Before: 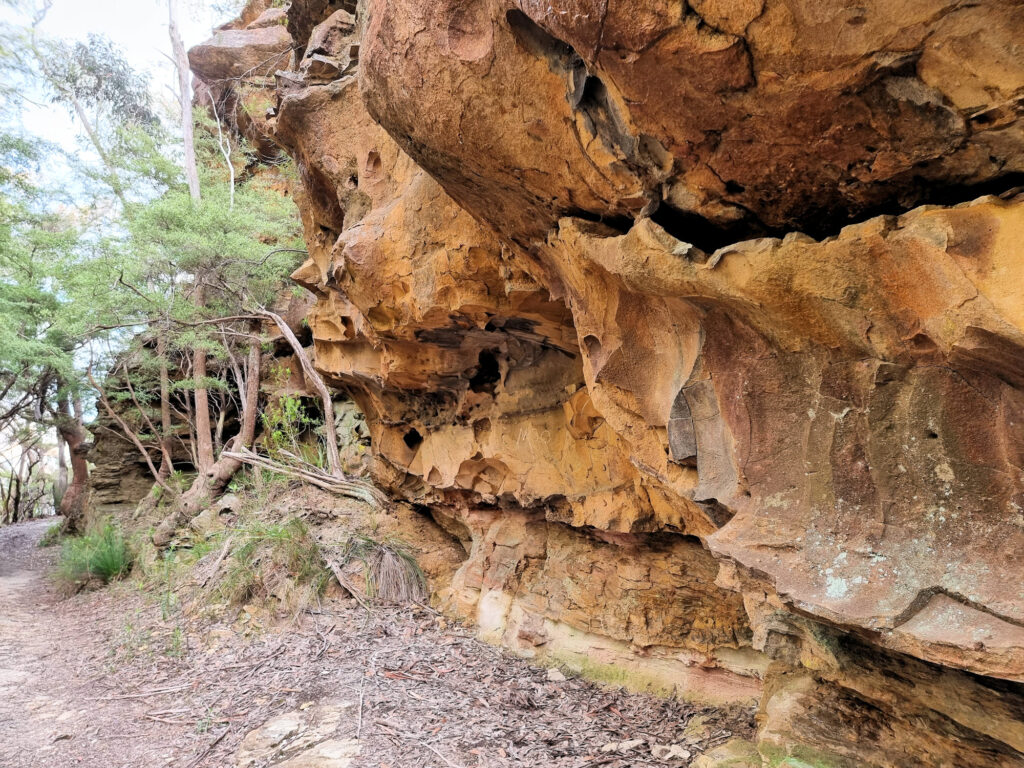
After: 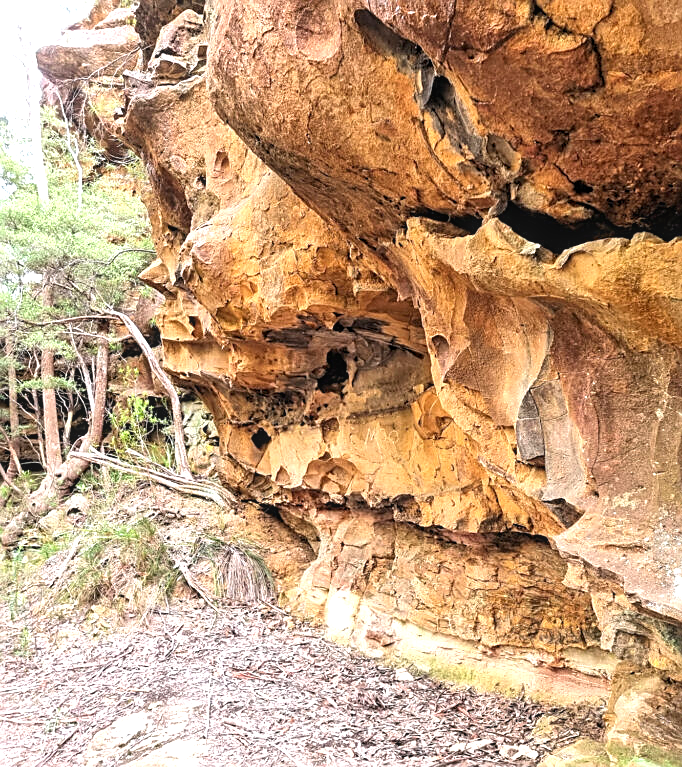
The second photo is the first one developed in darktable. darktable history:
exposure: black level correction 0, exposure 0.899 EV, compensate exposure bias true, compensate highlight preservation false
crop and rotate: left 14.902%, right 18.431%
local contrast: detail 114%
sharpen: amount 0.586
